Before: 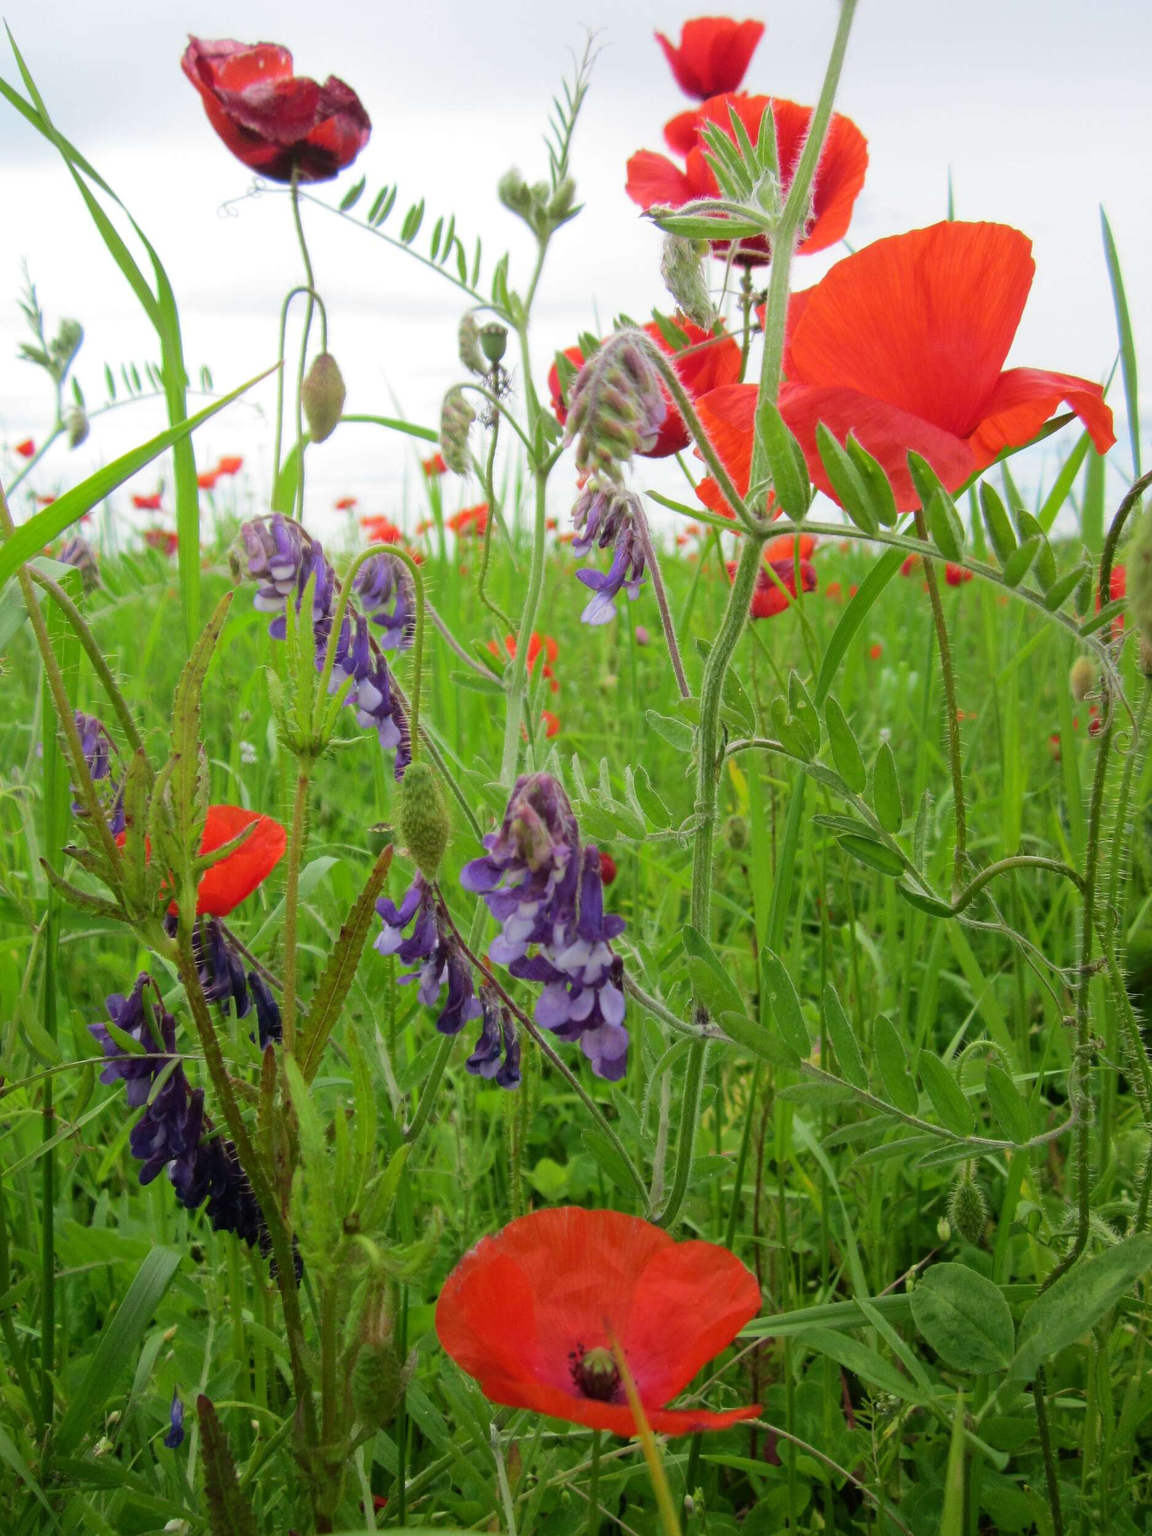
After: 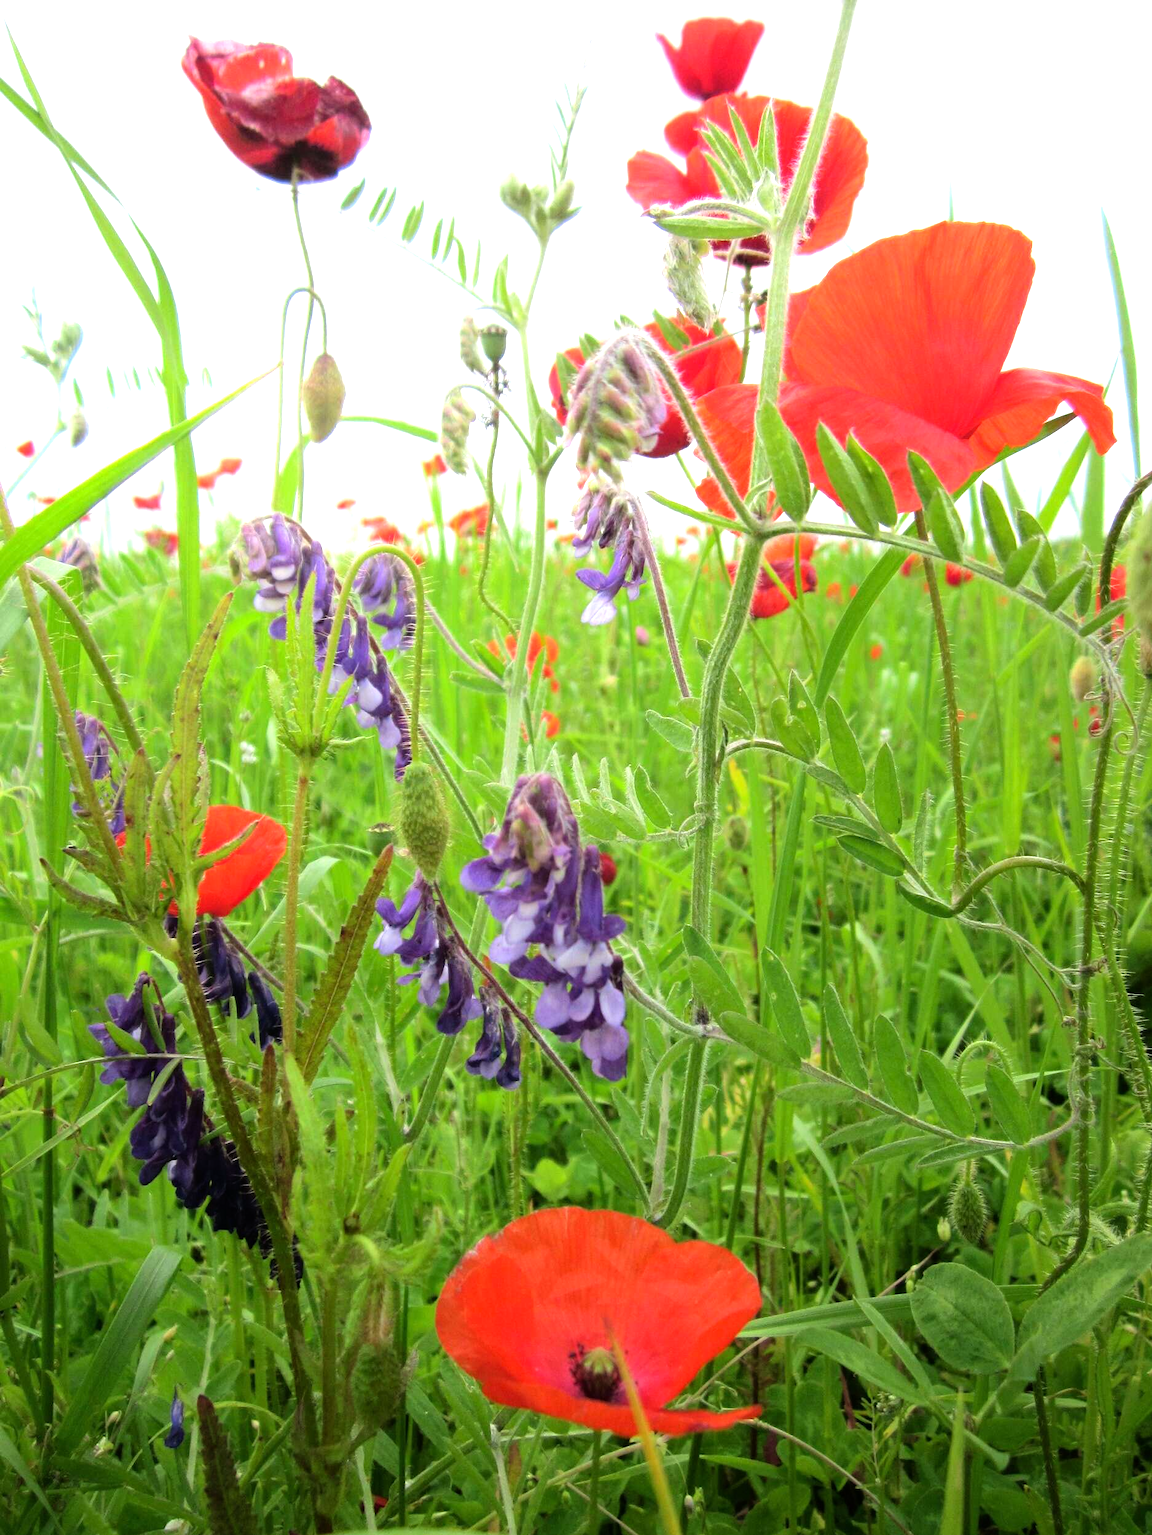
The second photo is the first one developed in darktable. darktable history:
tone equalizer: -8 EV -1.06 EV, -7 EV -0.977 EV, -6 EV -0.846 EV, -5 EV -0.565 EV, -3 EV 0.577 EV, -2 EV 0.858 EV, -1 EV 0.998 EV, +0 EV 1.06 EV, luminance estimator HSV value / RGB max
